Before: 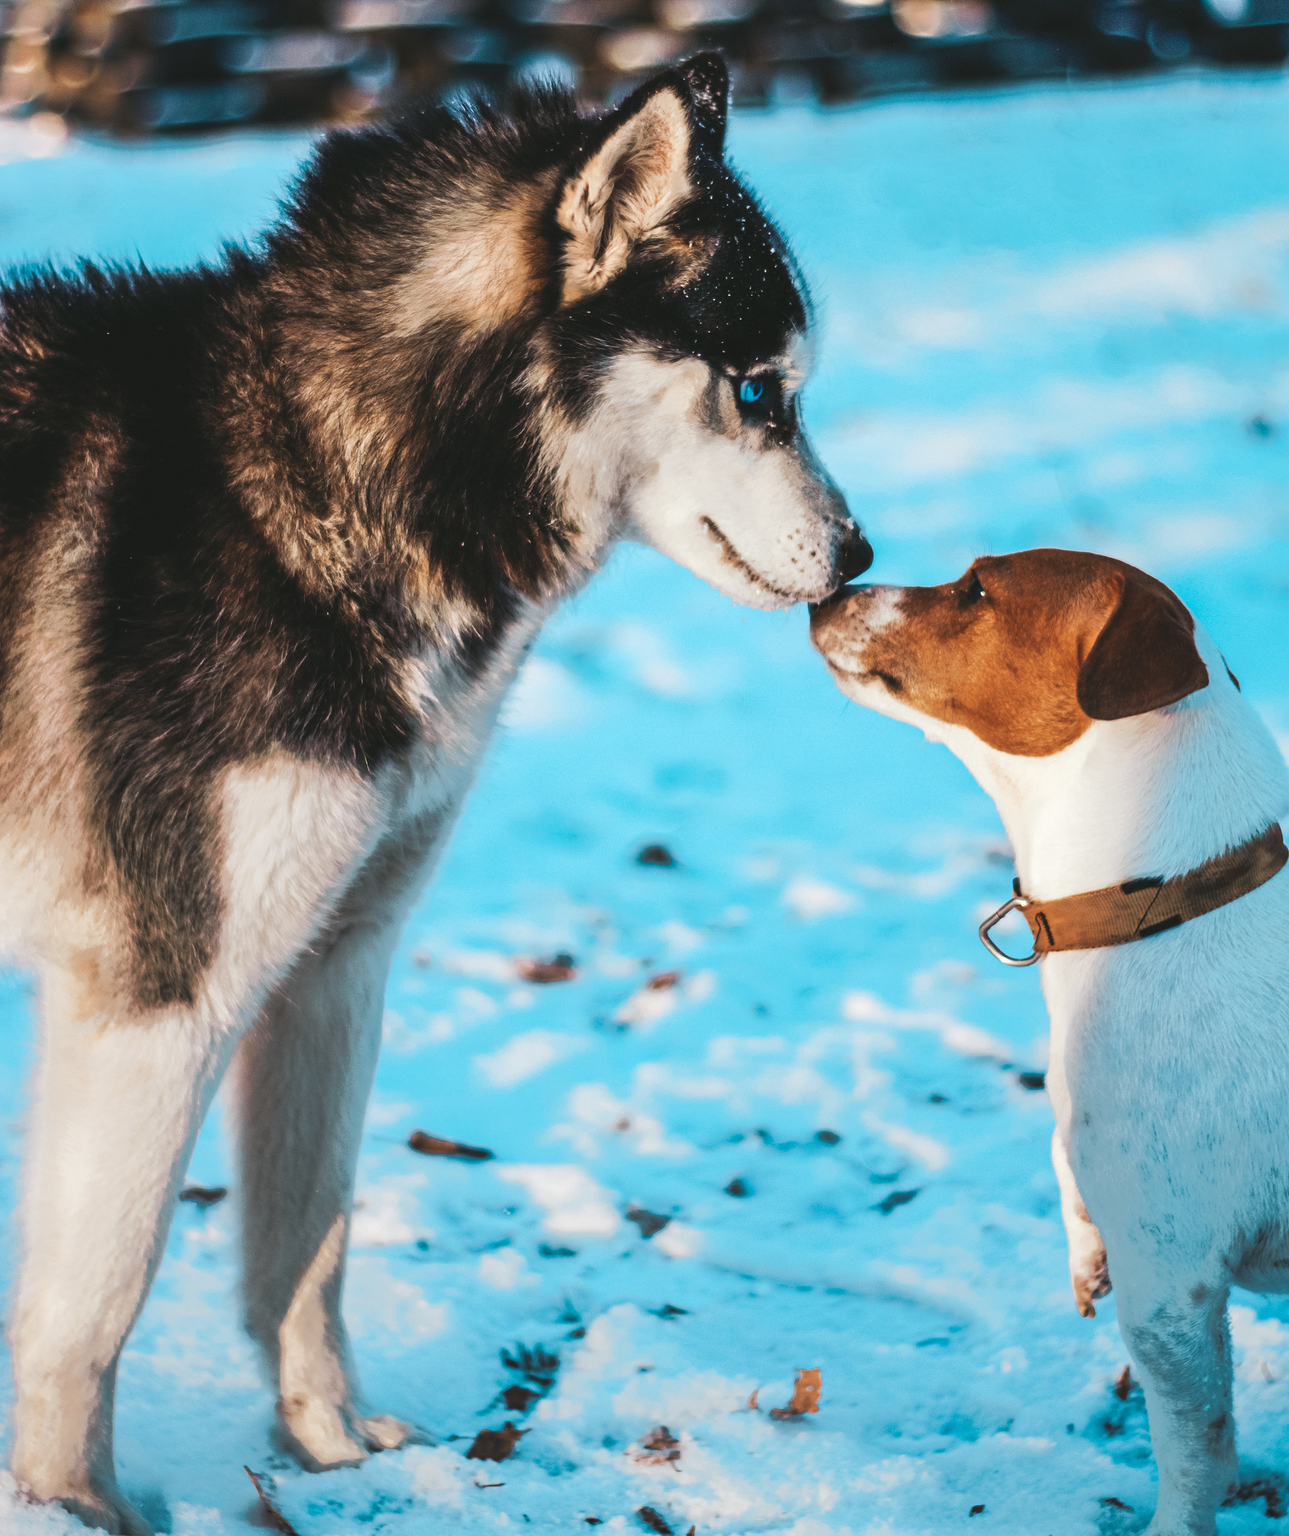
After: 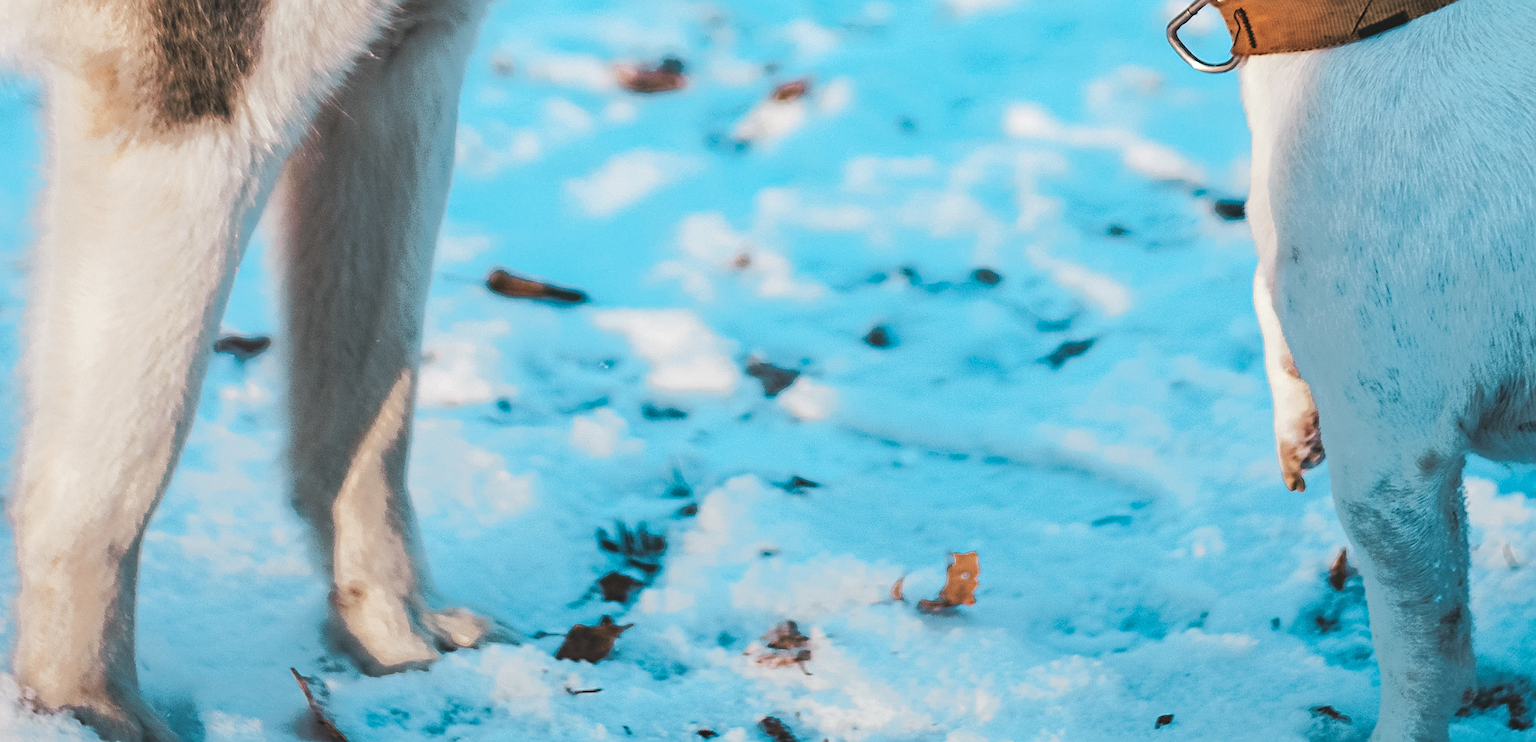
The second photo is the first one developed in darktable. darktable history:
crop and rotate: top 58.941%, bottom 0.481%
sharpen: on, module defaults
